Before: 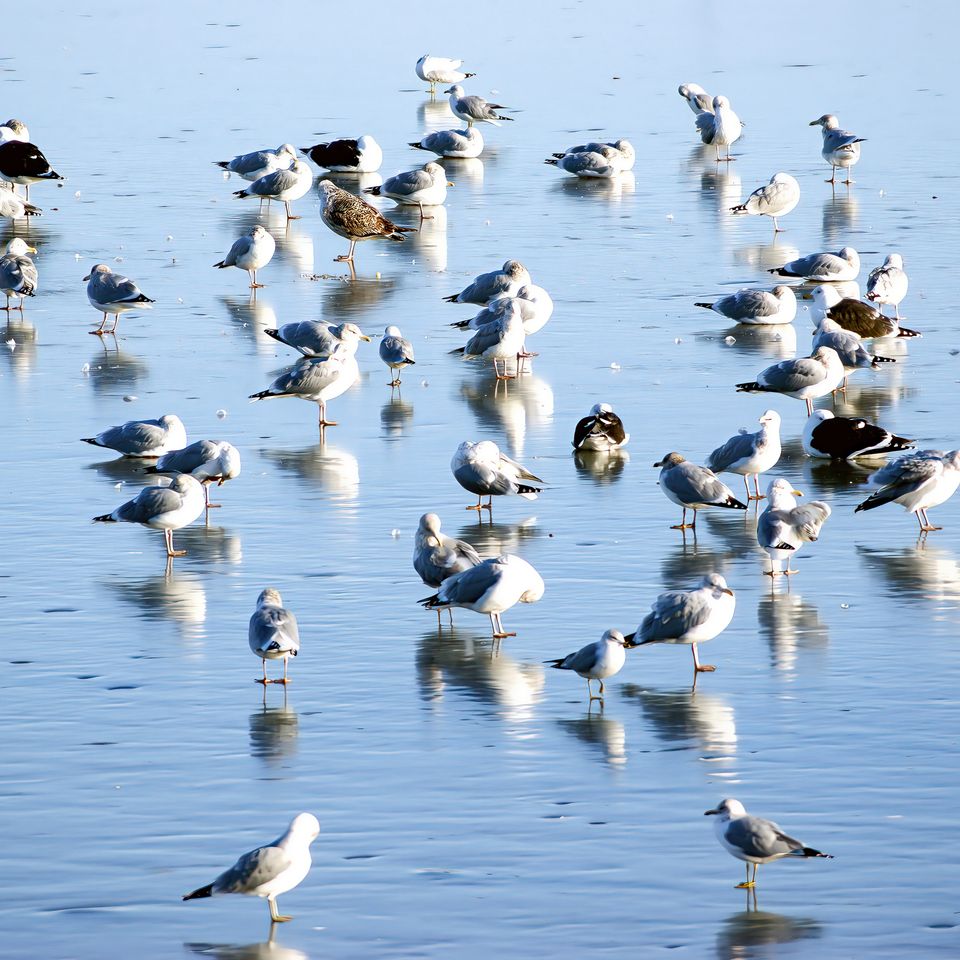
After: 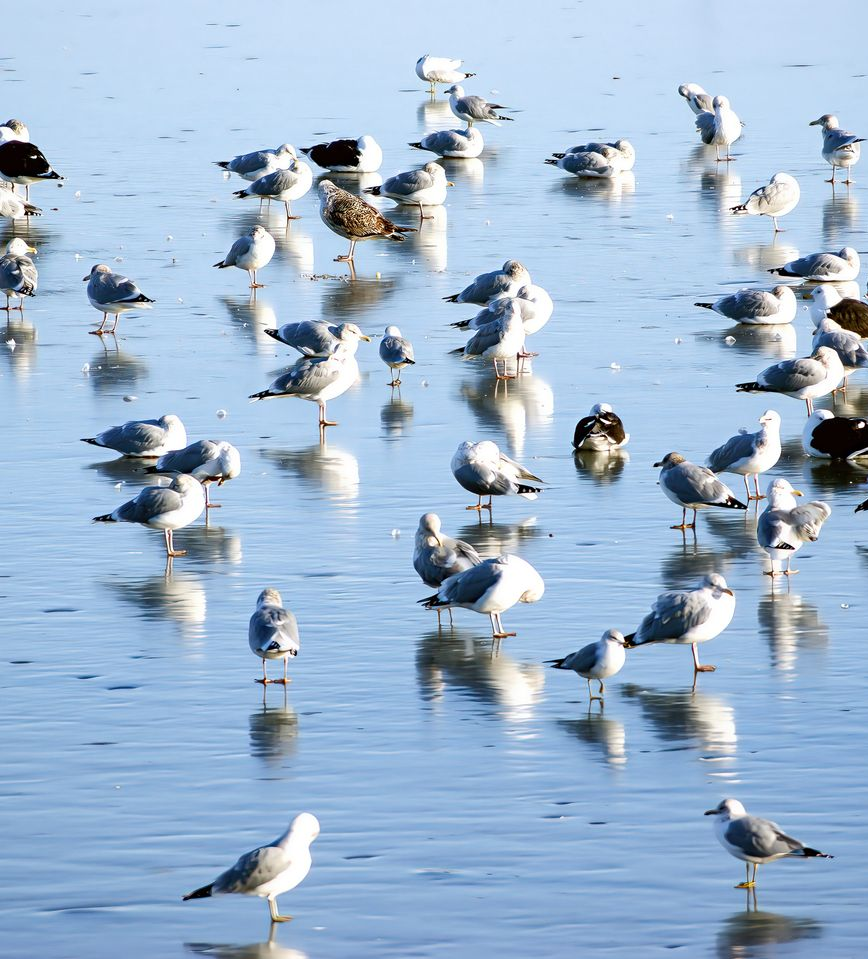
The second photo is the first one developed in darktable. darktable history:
crop: right 9.509%, bottom 0.031%
